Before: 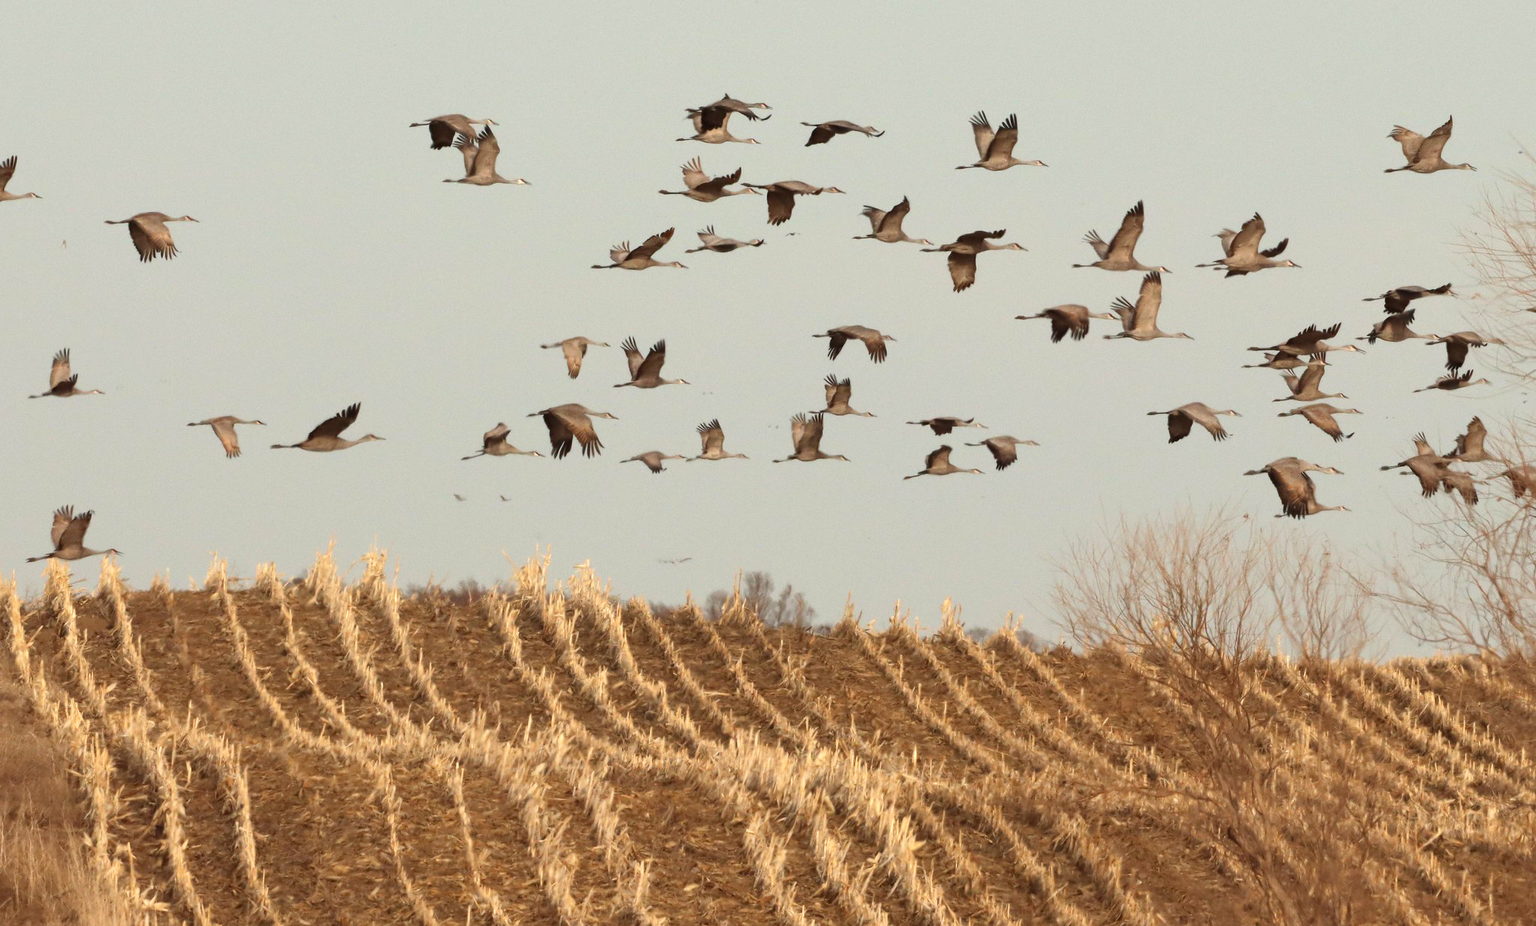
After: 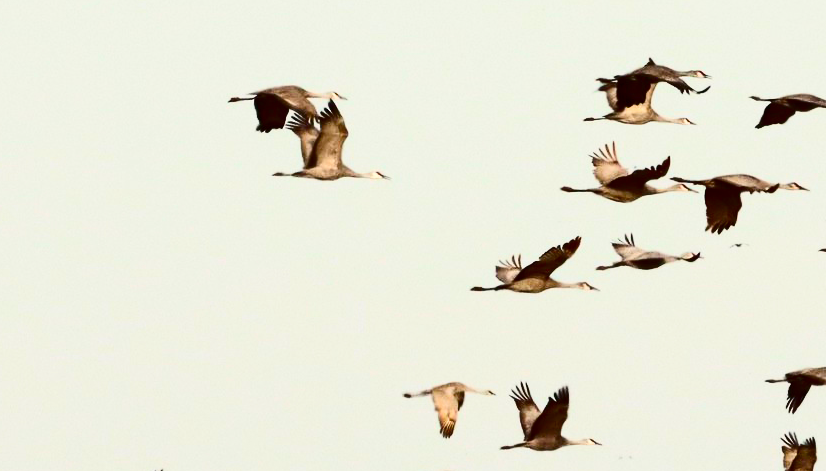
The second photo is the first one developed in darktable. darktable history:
contrast brightness saturation: contrast 0.494, saturation -0.09
crop: left 15.567%, top 5.443%, right 44.059%, bottom 56.307%
color balance rgb: shadows lift › chroma 3.154%, shadows lift › hue 279.34°, linear chroma grading › global chroma 8.837%, perceptual saturation grading › global saturation 20%, perceptual saturation grading › highlights 2.397%, perceptual saturation grading › shadows 49.509%
